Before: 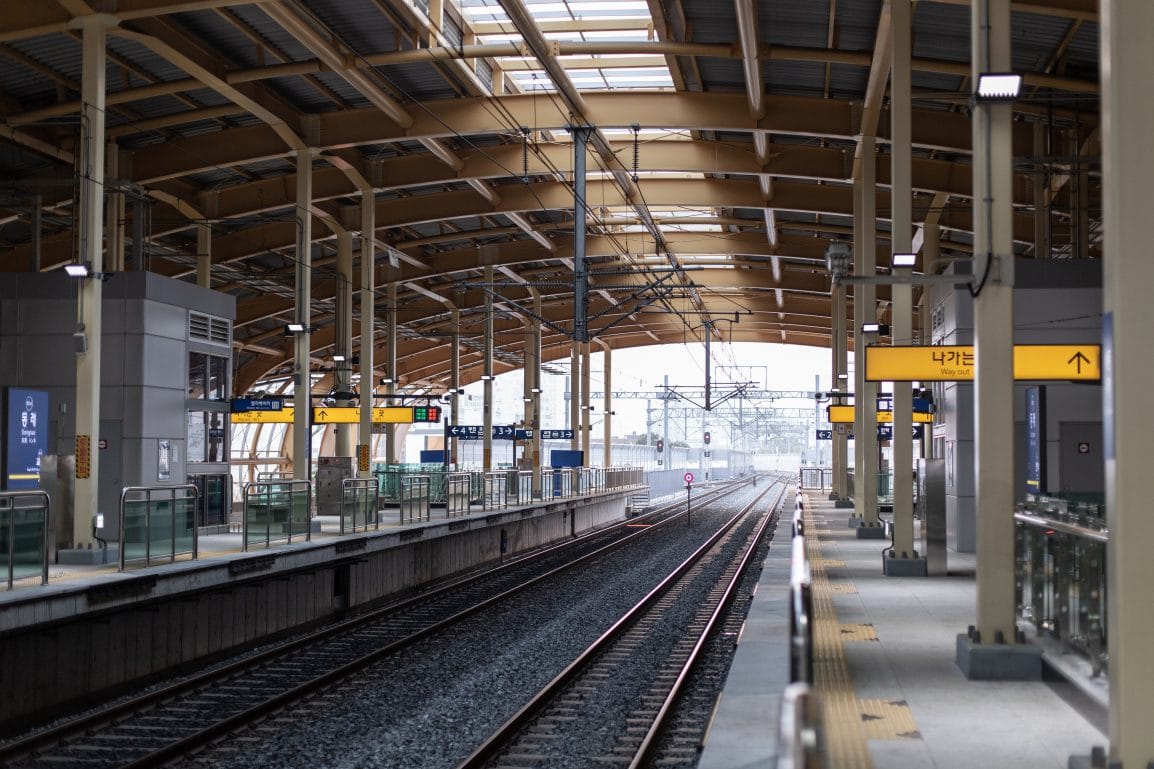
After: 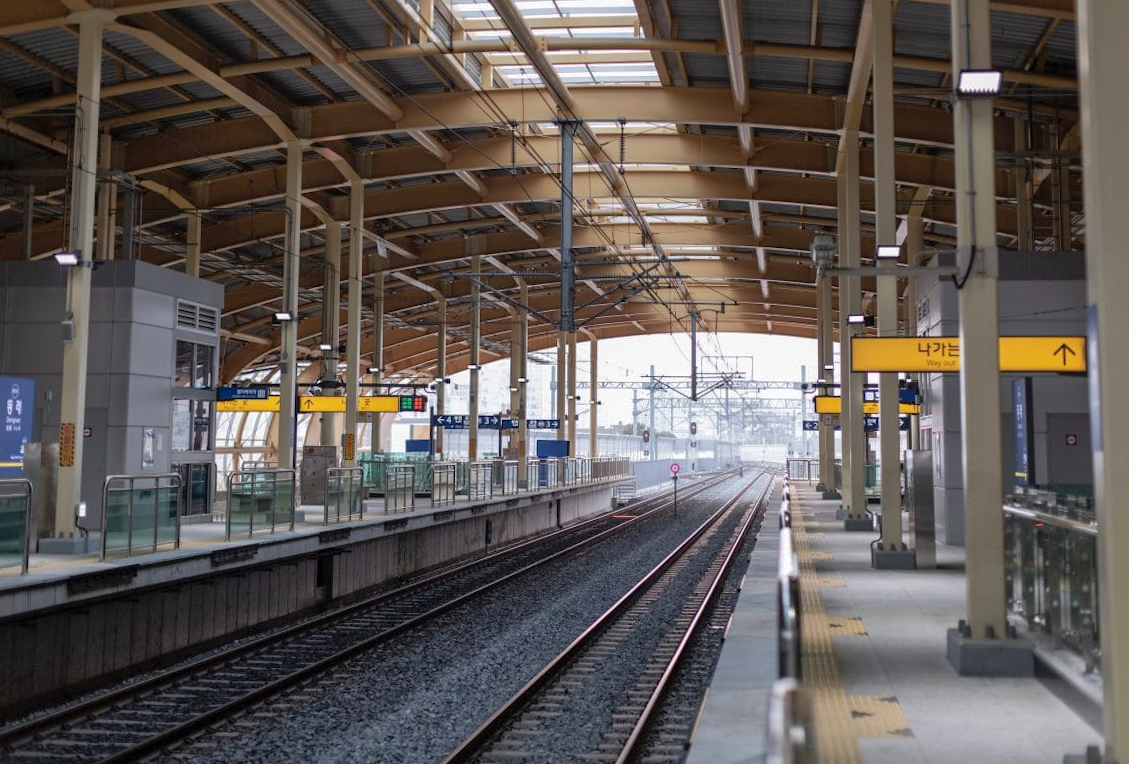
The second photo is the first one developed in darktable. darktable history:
white balance: emerald 1
rotate and perspective: rotation 0.226°, lens shift (vertical) -0.042, crop left 0.023, crop right 0.982, crop top 0.006, crop bottom 0.994
shadows and highlights: on, module defaults
